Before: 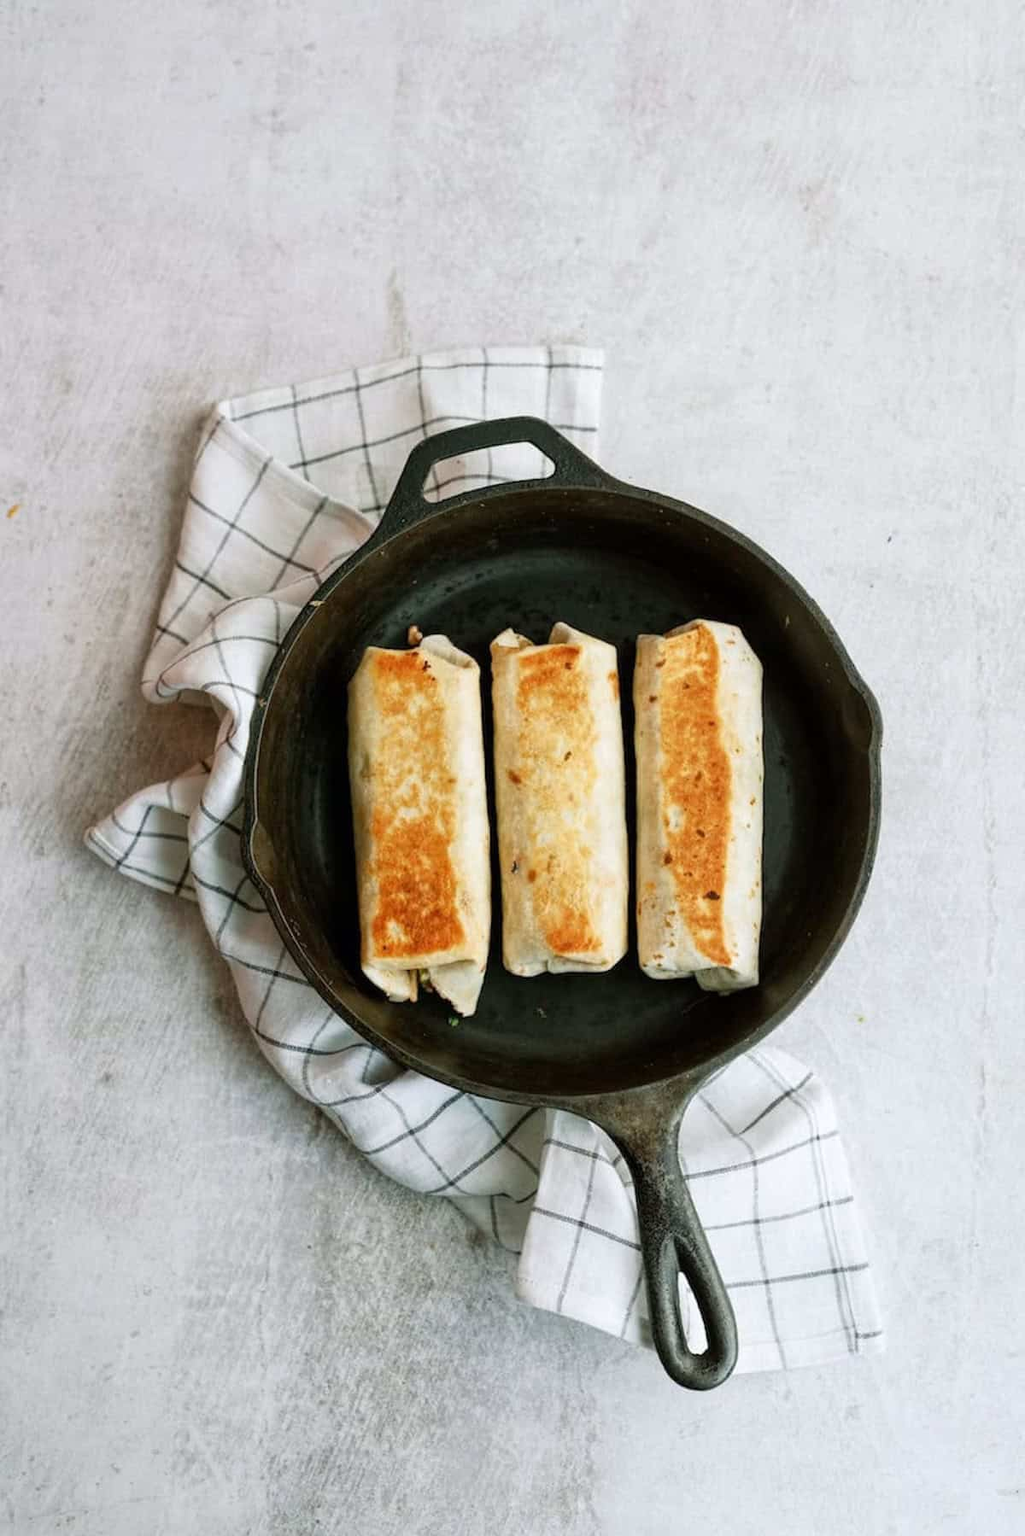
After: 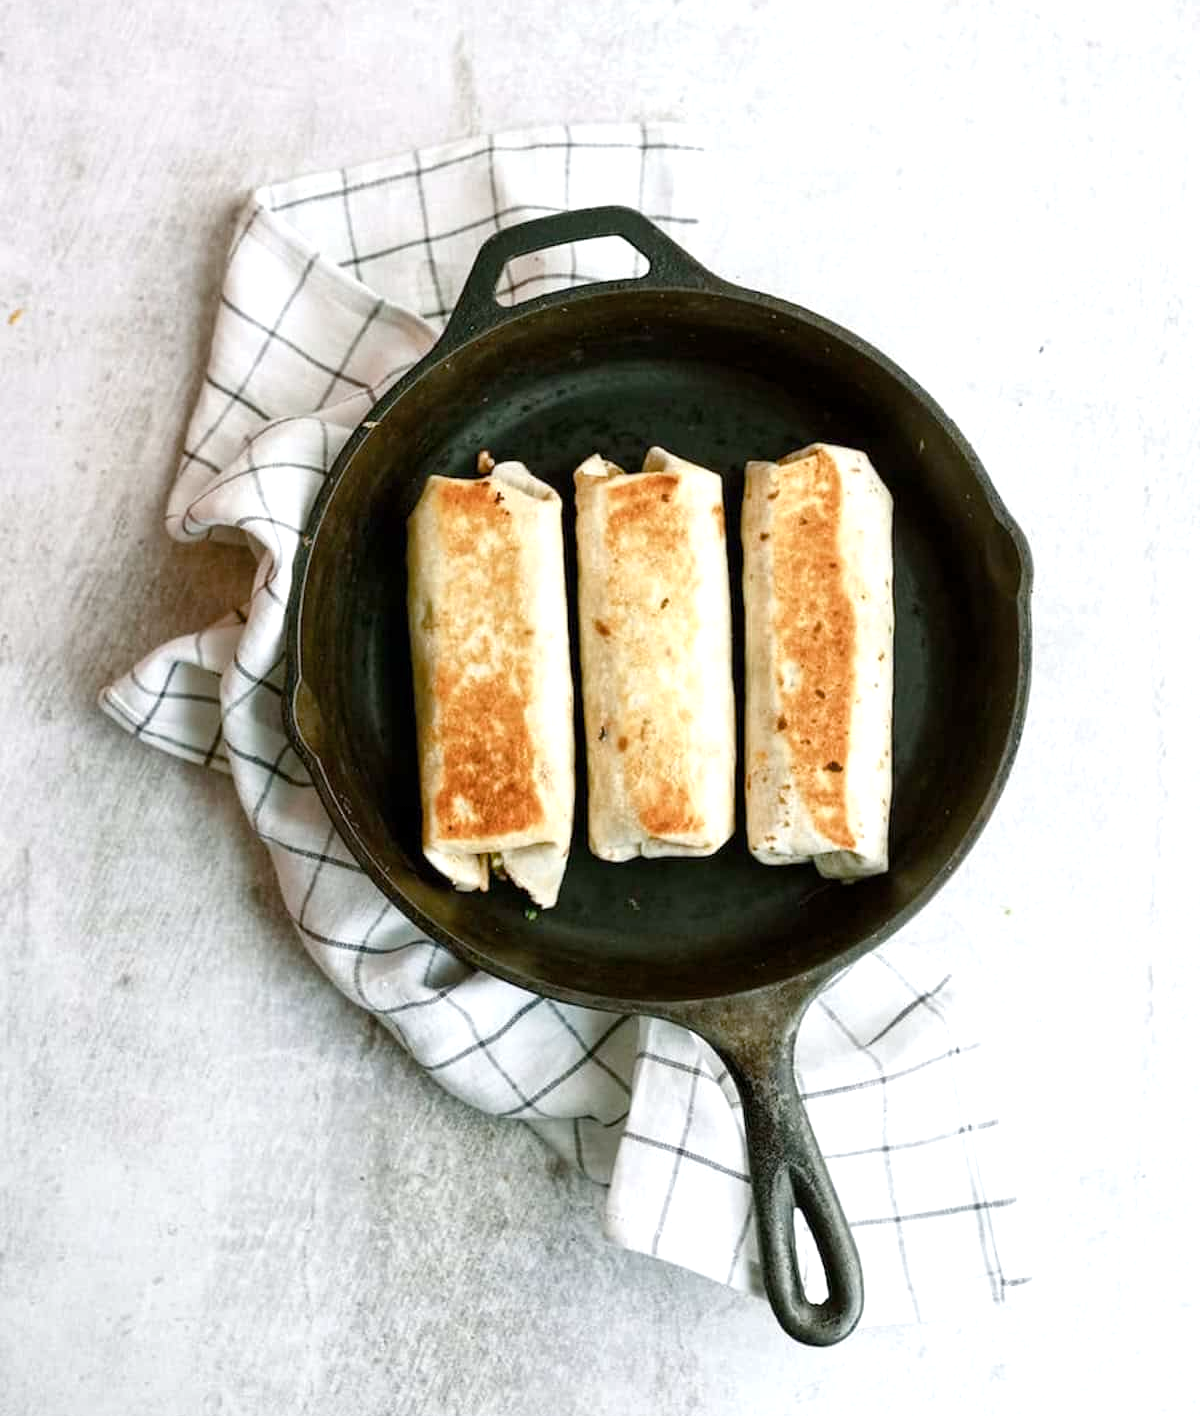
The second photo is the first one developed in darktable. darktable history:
color balance rgb: perceptual saturation grading › global saturation 20%, perceptual saturation grading › highlights -25%, perceptual saturation grading › shadows 50%
contrast brightness saturation: contrast 0.06, brightness -0.01, saturation -0.23
crop and rotate: top 15.774%, bottom 5.506%
exposure: exposure 0.496 EV, compensate highlight preservation false
